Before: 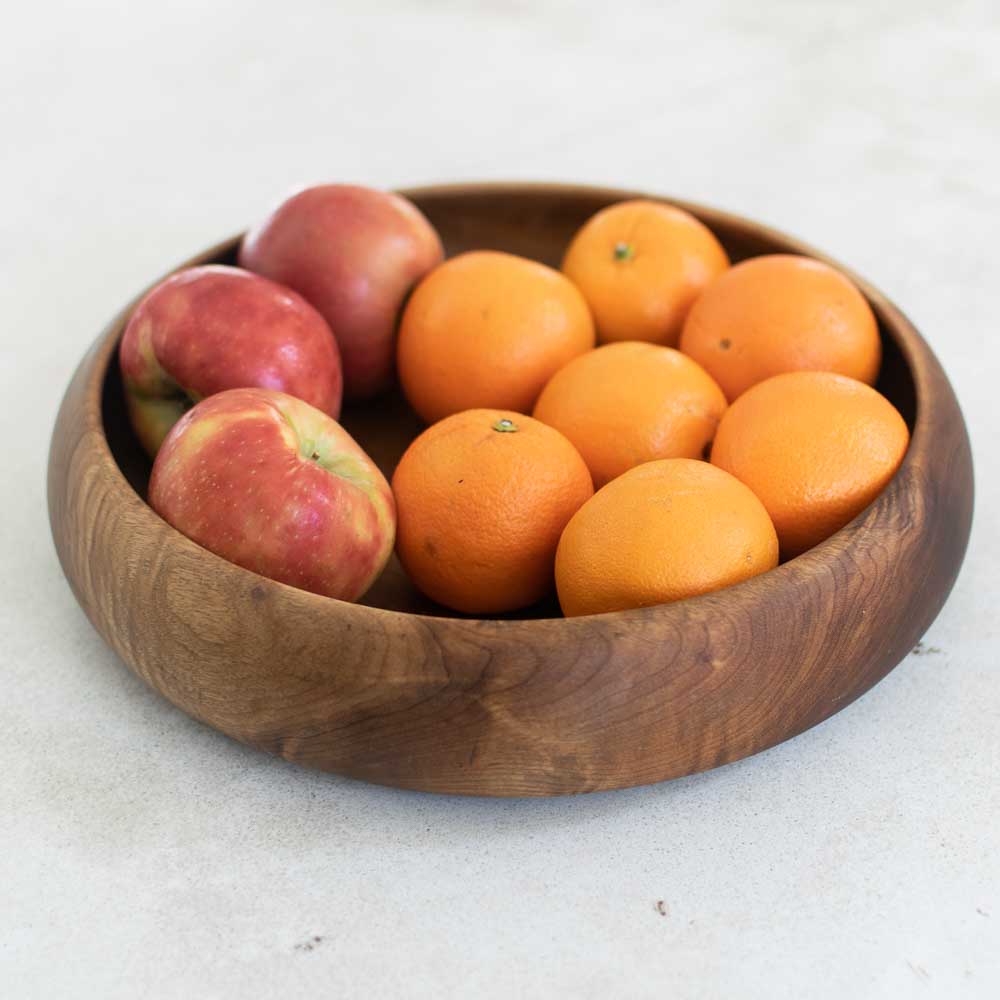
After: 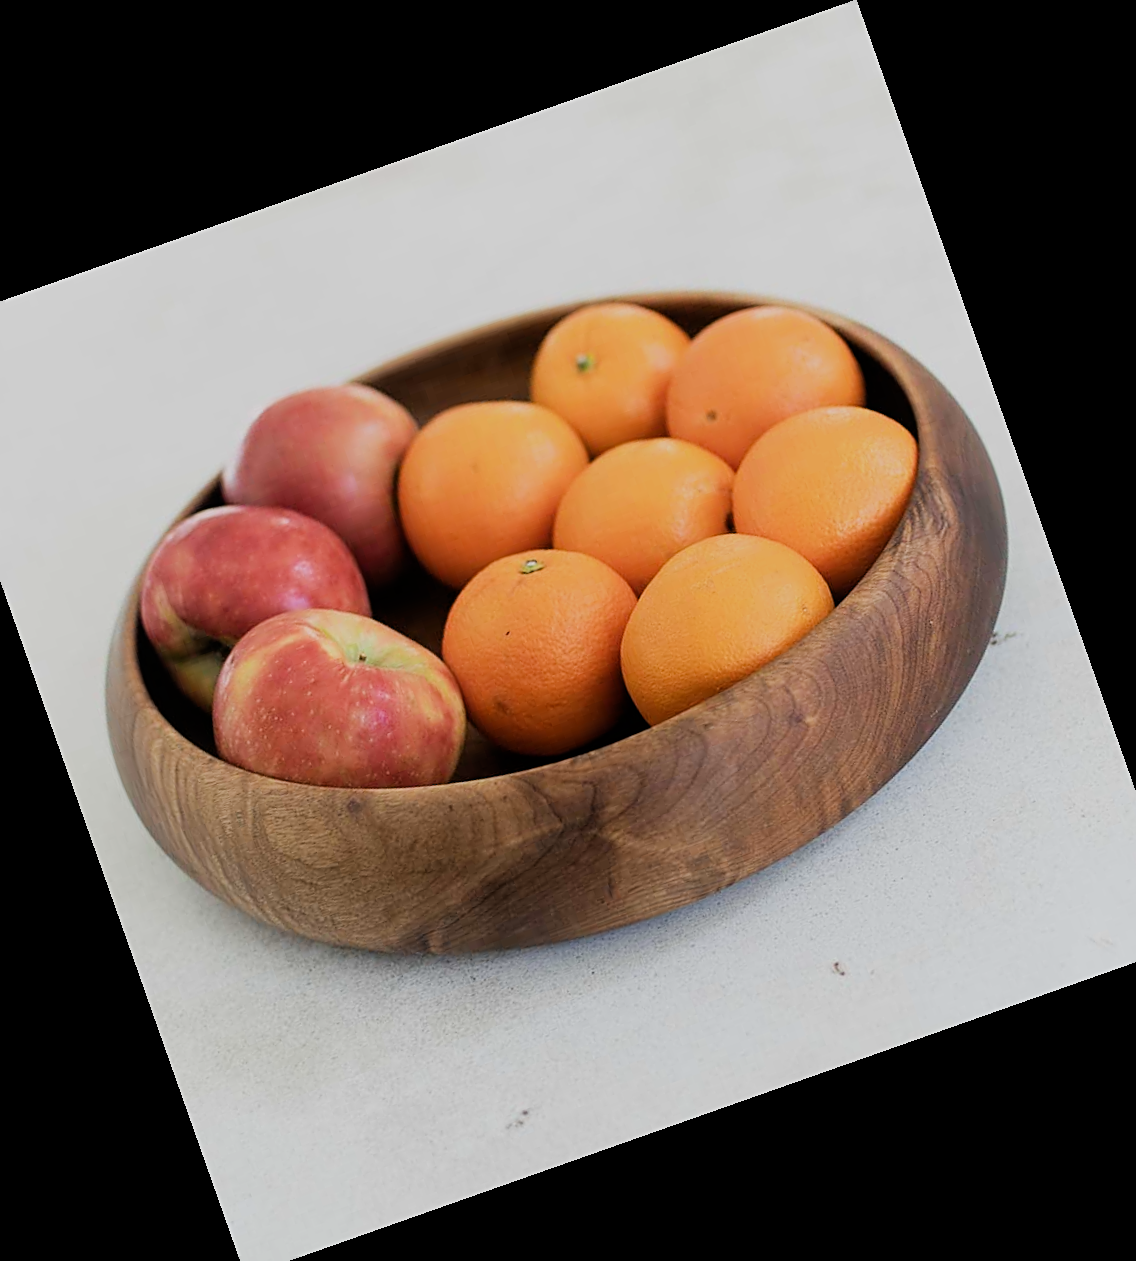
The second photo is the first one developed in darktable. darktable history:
filmic rgb: black relative exposure -7.65 EV, white relative exposure 4.56 EV, hardness 3.61, contrast 1.05
sharpen: amount 0.575
crop and rotate: angle 19.43°, left 6.812%, right 4.125%, bottom 1.087%
